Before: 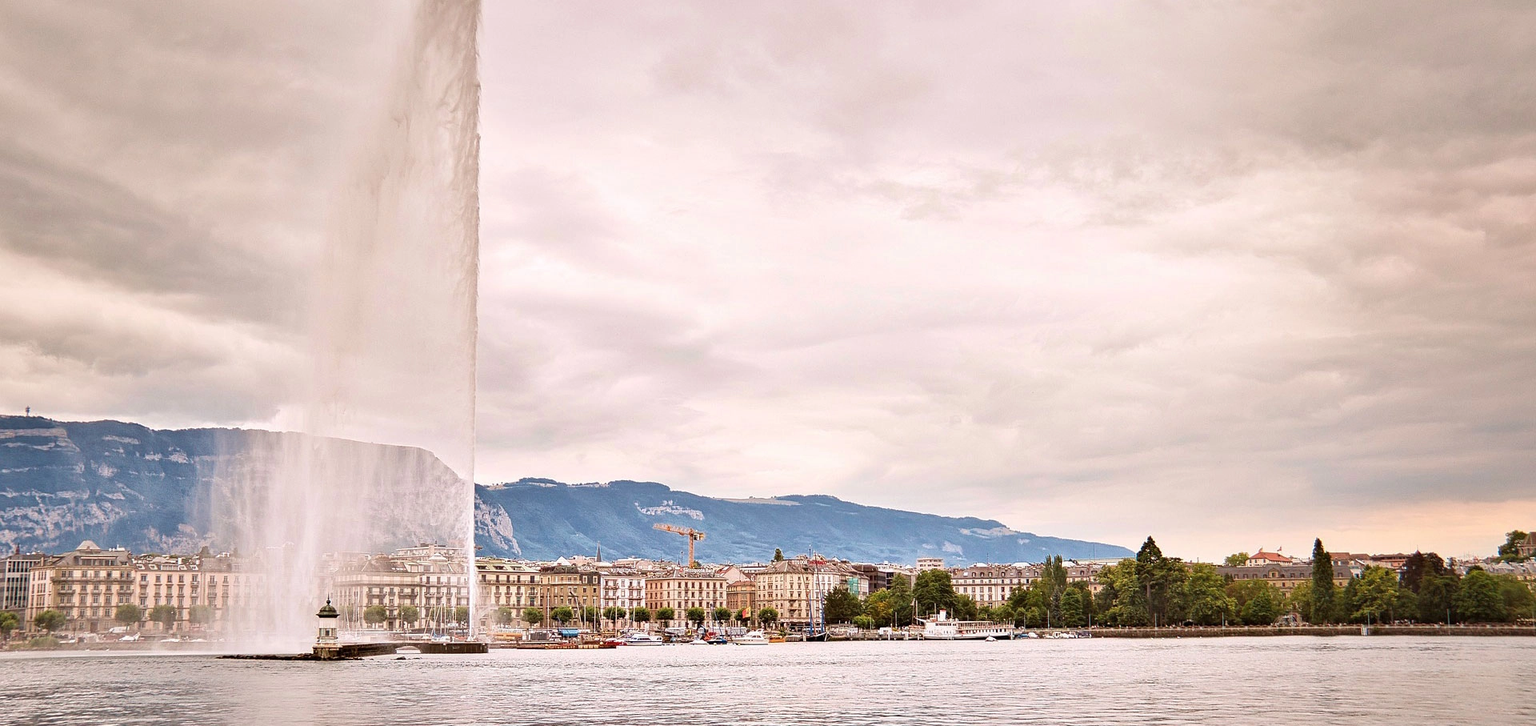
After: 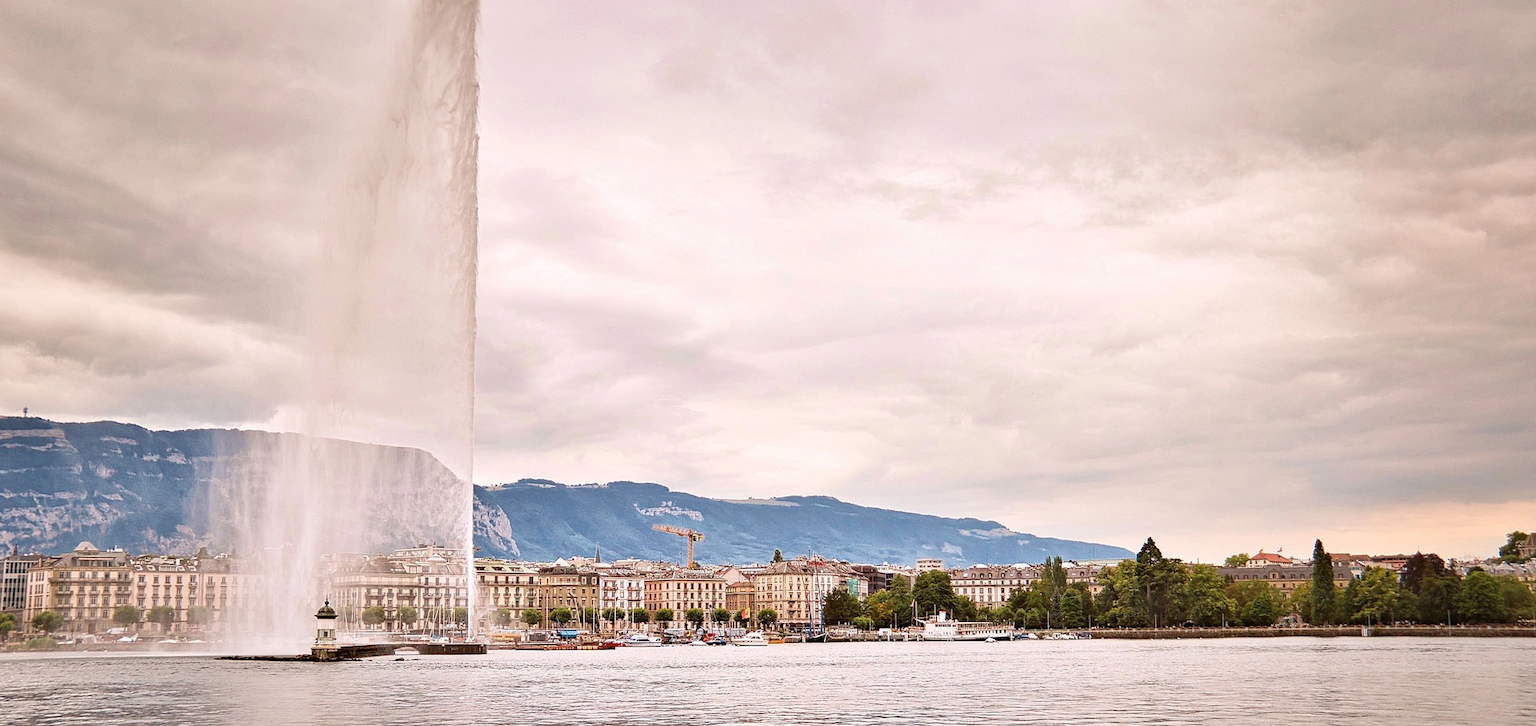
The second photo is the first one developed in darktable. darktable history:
crop and rotate: left 0.192%, bottom 0.012%
